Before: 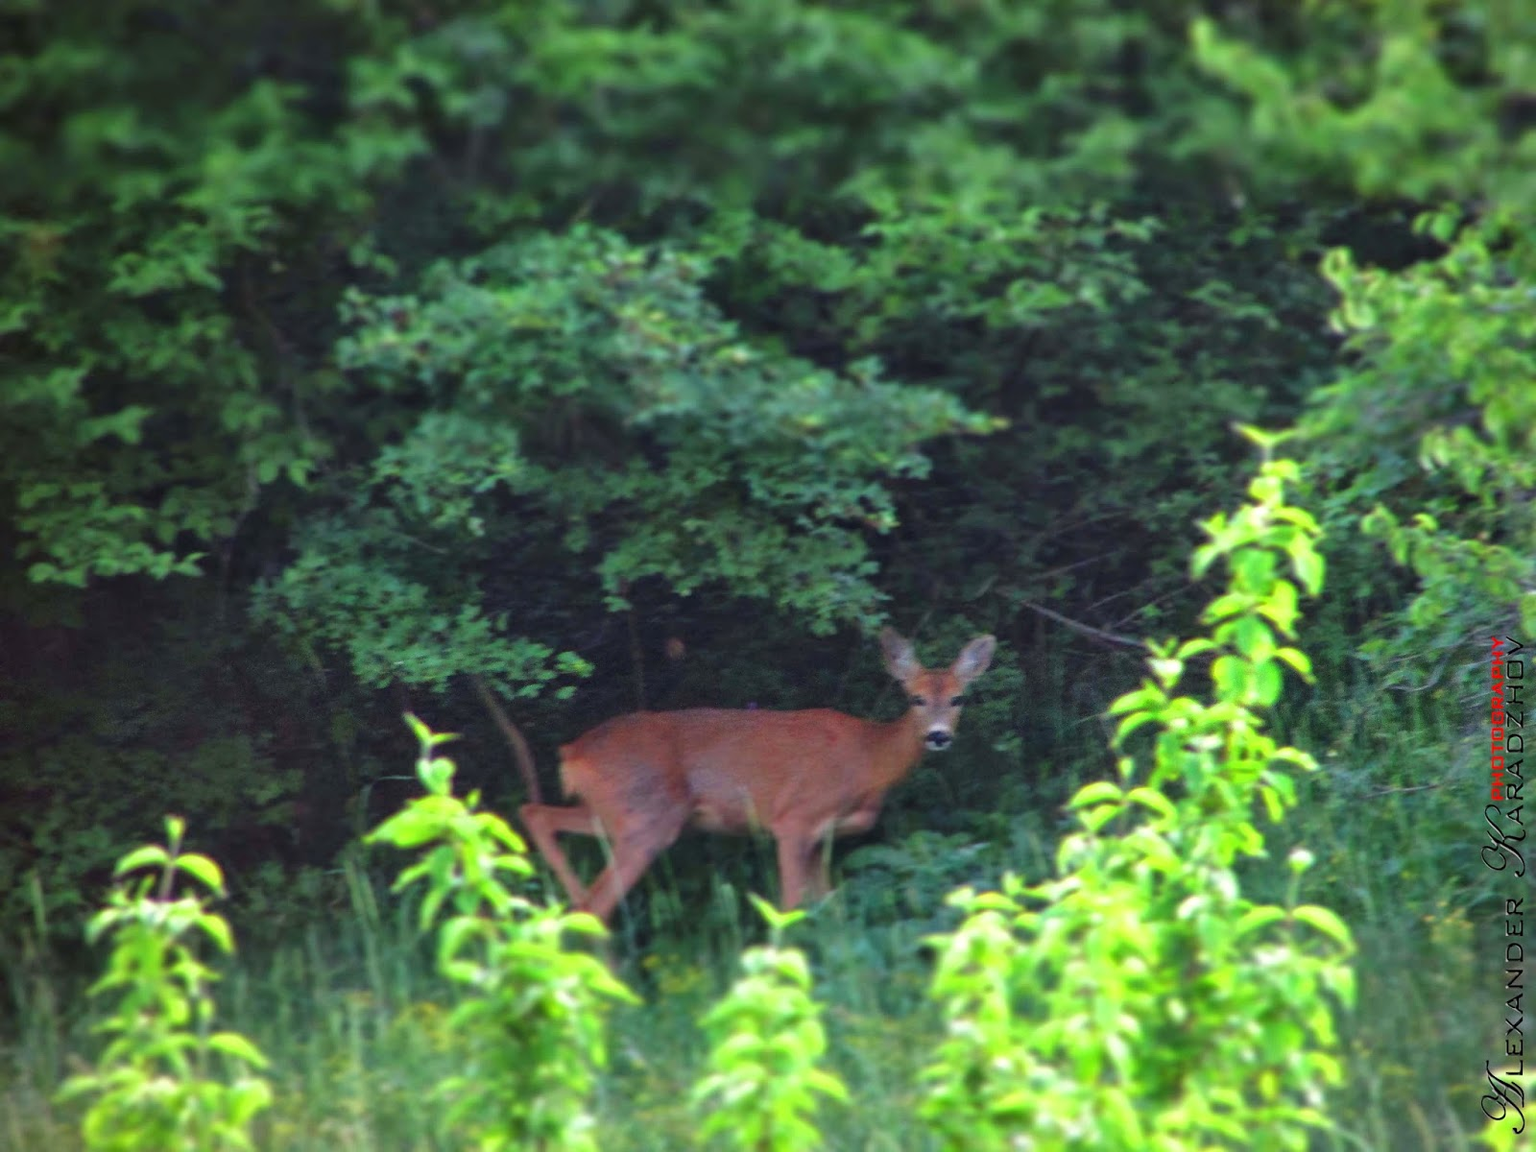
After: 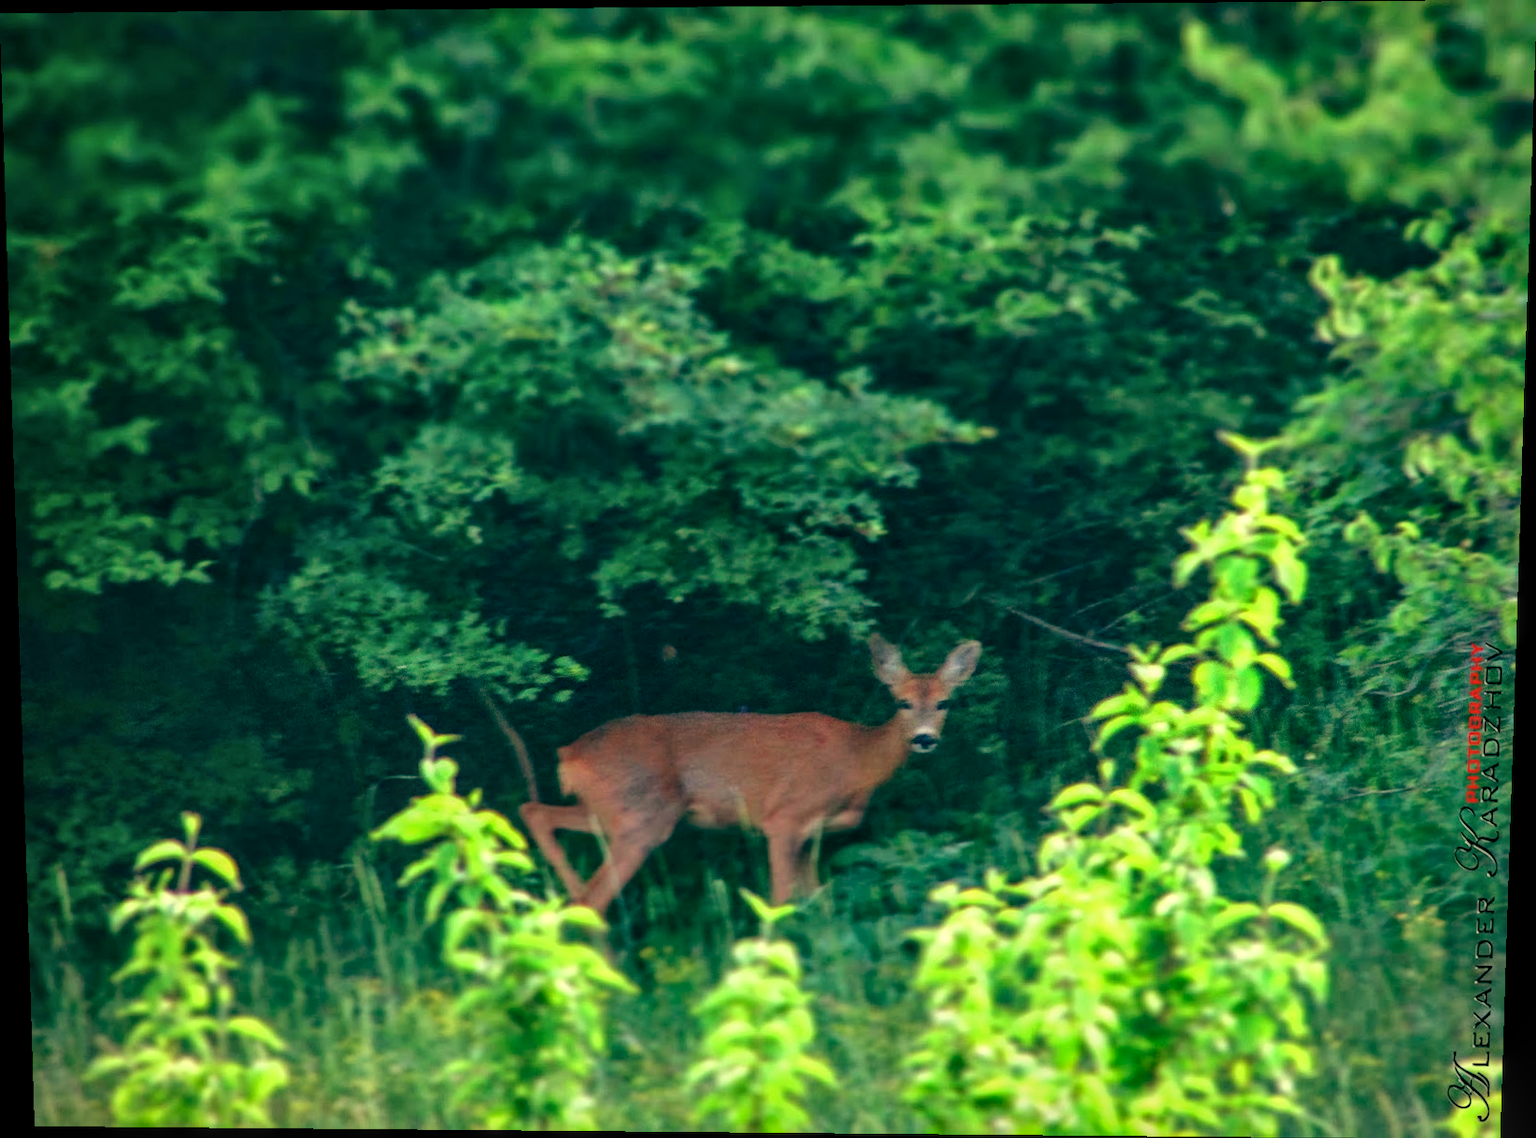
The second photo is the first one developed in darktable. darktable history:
rotate and perspective: lens shift (vertical) 0.048, lens shift (horizontal) -0.024, automatic cropping off
color balance: mode lift, gamma, gain (sRGB), lift [1, 0.69, 1, 1], gamma [1, 1.482, 1, 1], gain [1, 1, 1, 0.802]
local contrast: on, module defaults
